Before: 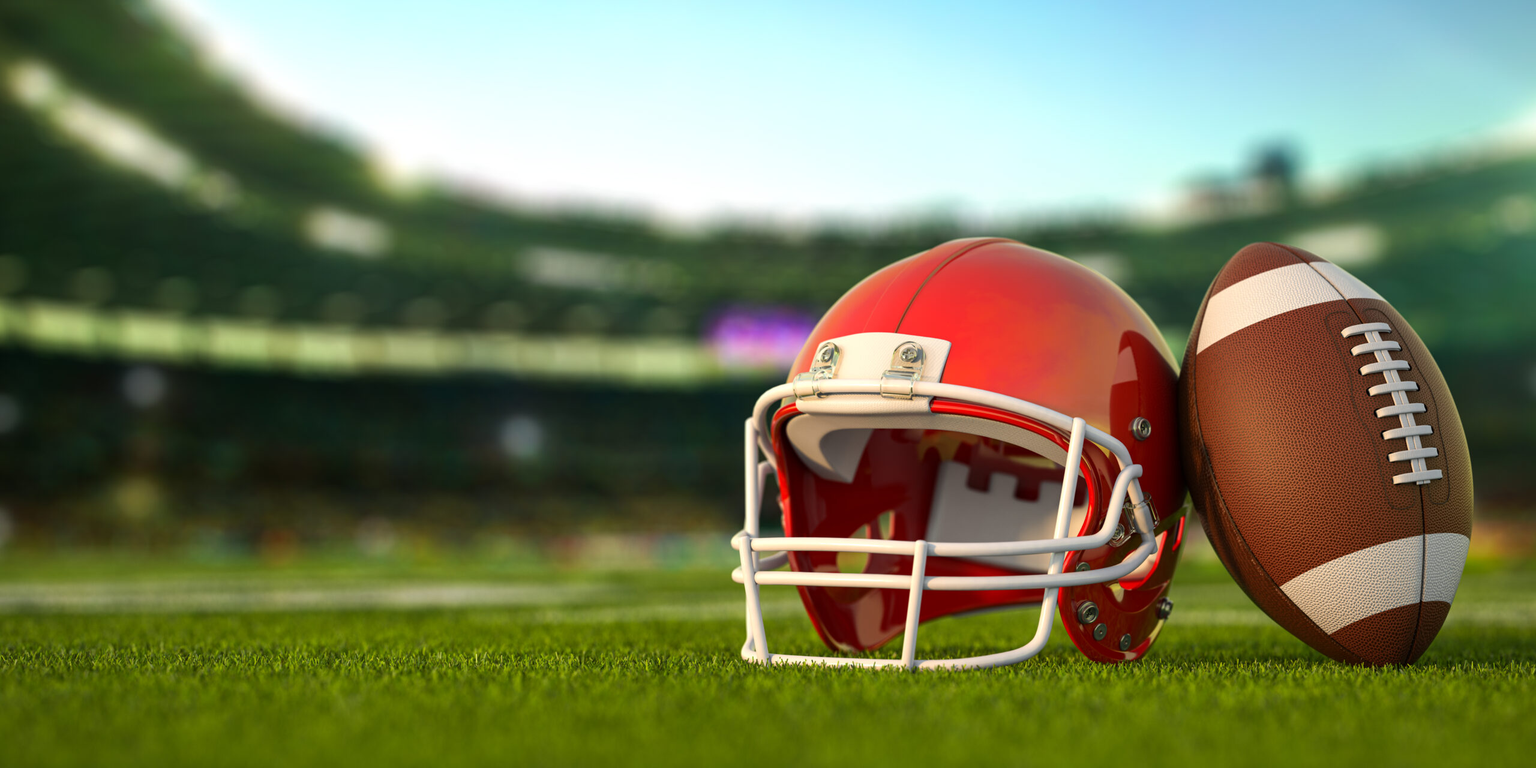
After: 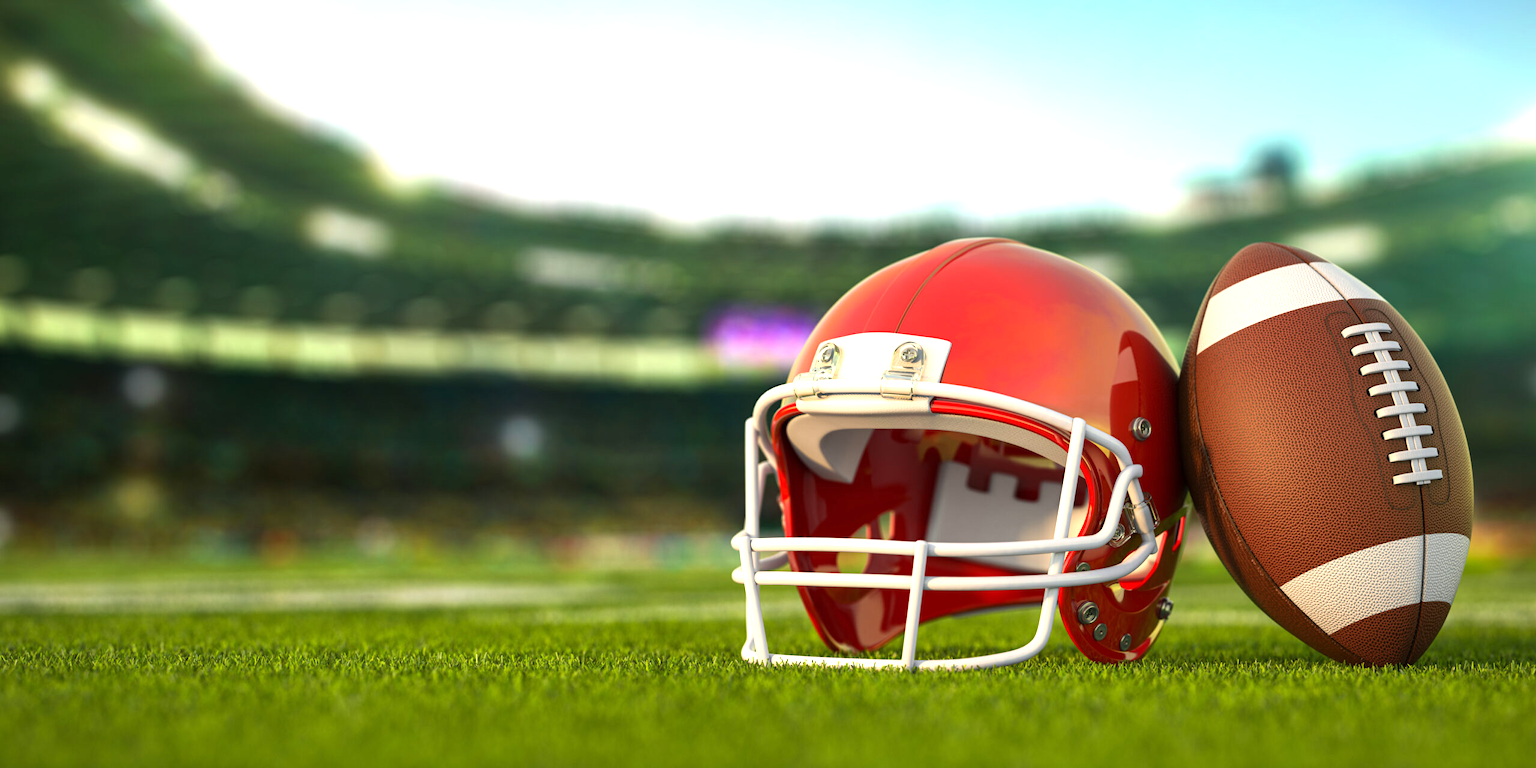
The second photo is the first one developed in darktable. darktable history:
exposure: exposure 0.663 EV, compensate highlight preservation false
